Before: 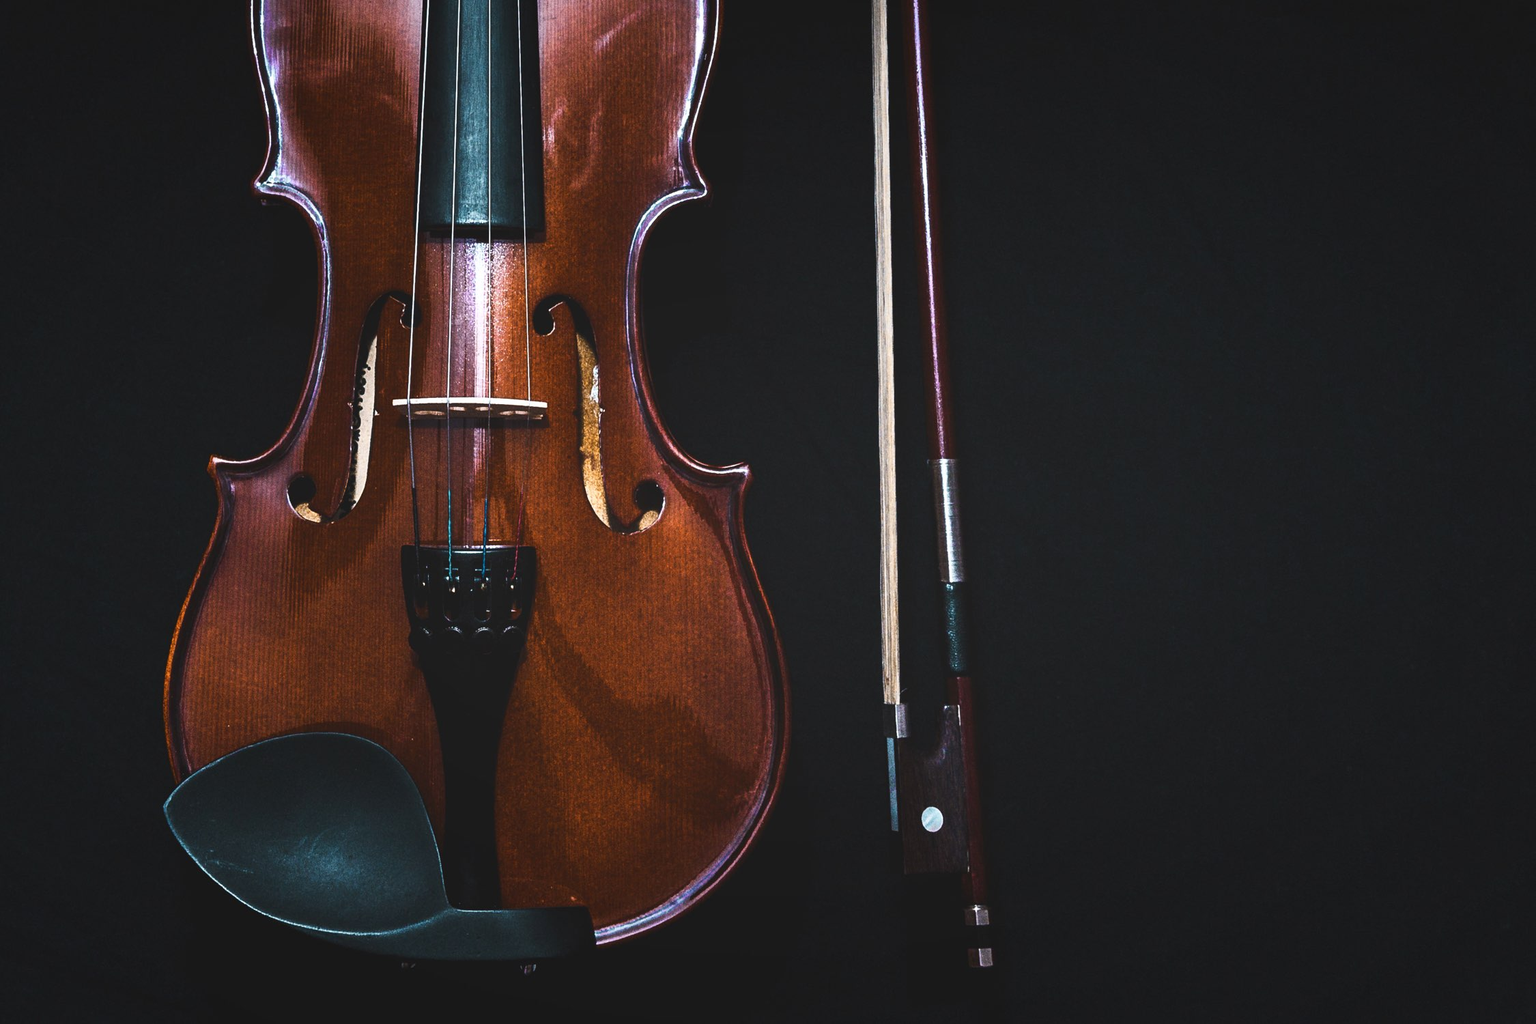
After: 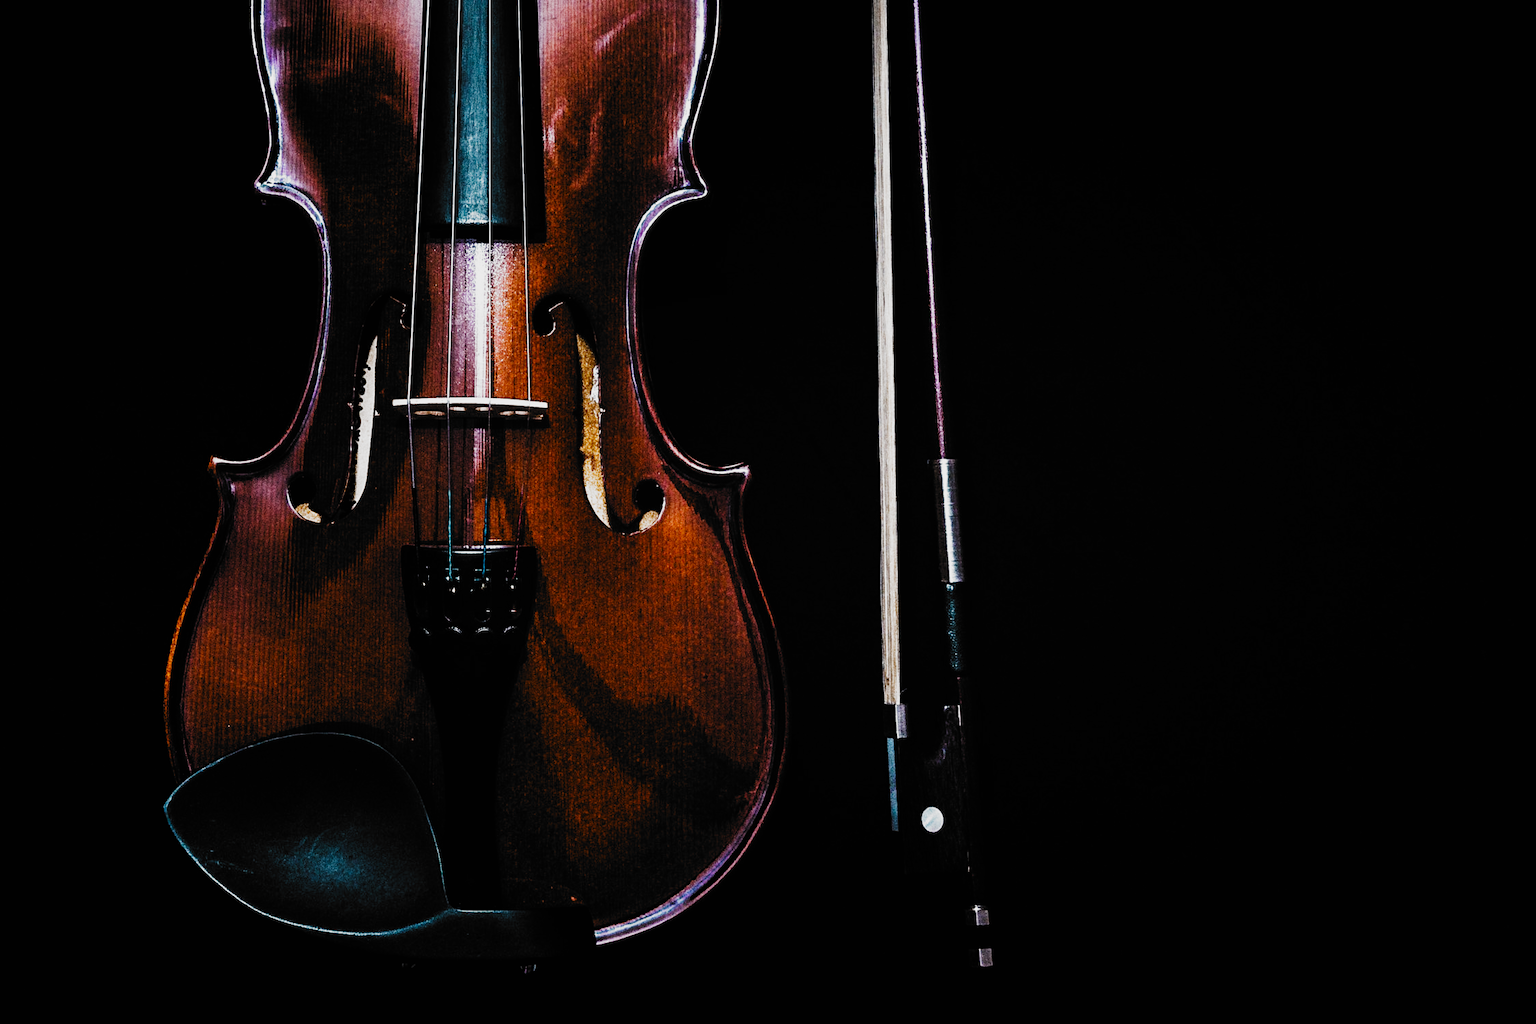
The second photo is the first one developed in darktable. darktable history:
filmic rgb: black relative exposure -5.12 EV, white relative exposure 3.97 EV, hardness 2.88, contrast 1.407, highlights saturation mix -30.11%, add noise in highlights 0, preserve chrominance no, color science v3 (2019), use custom middle-gray values true, contrast in highlights soft
